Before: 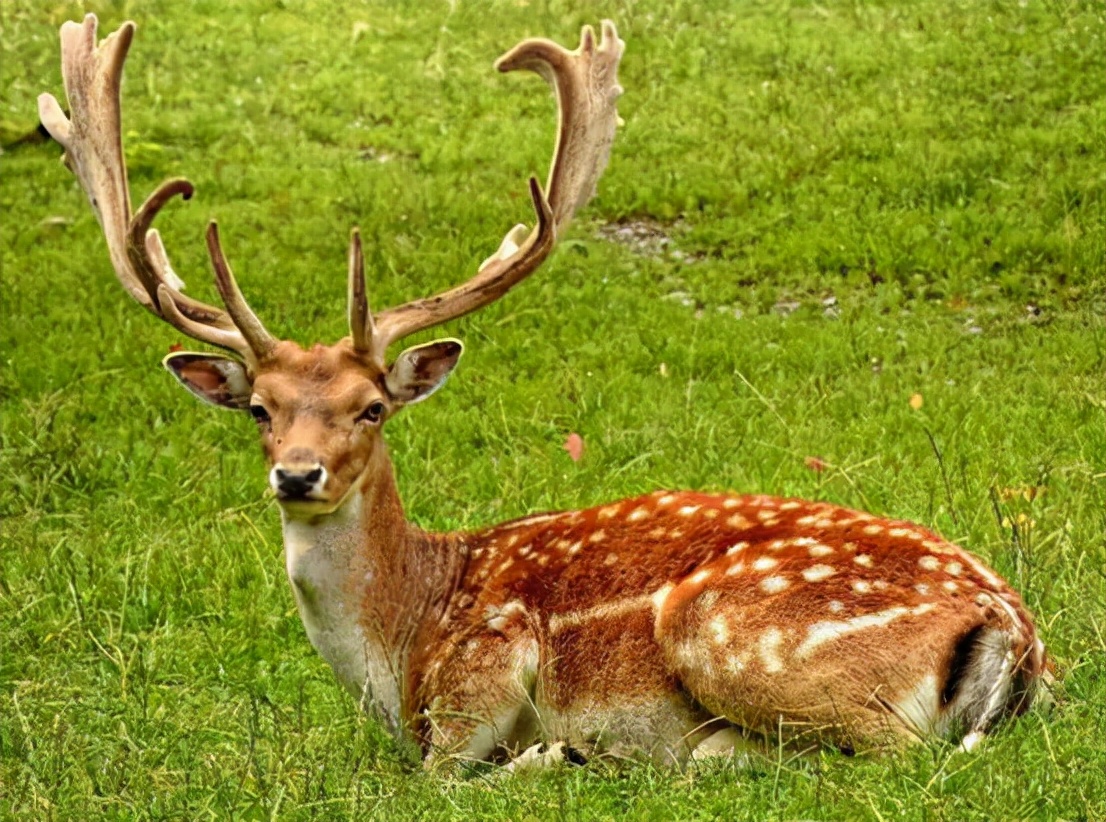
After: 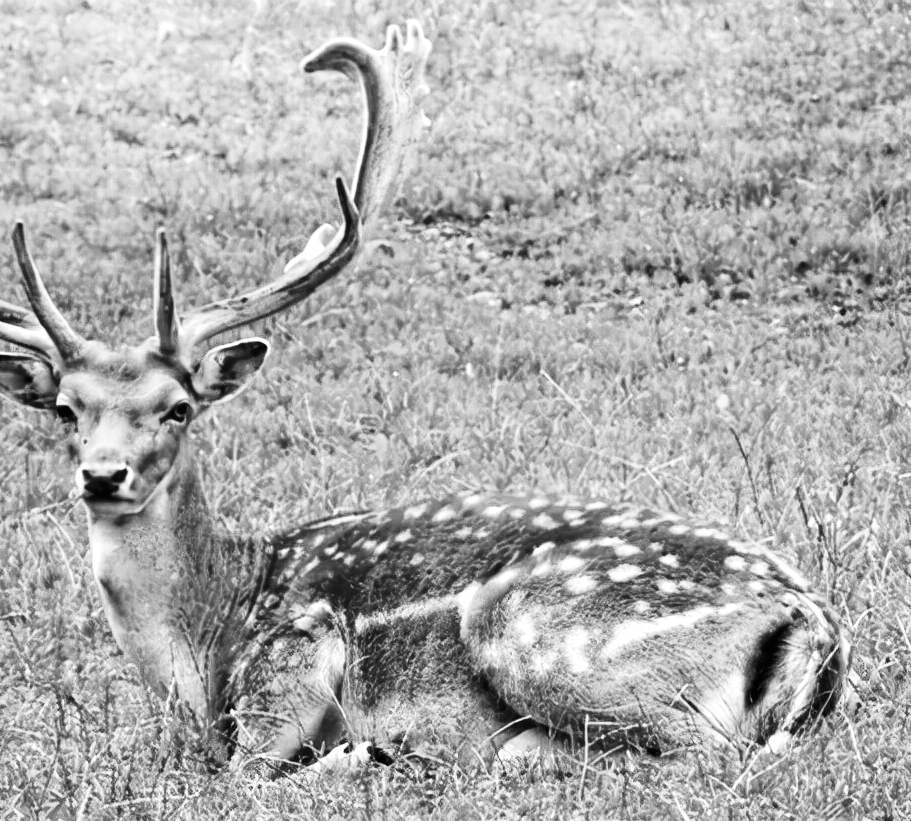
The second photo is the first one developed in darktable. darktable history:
contrast brightness saturation: contrast 0.28
crop: left 17.582%, bottom 0.031%
monochrome: on, module defaults
exposure: black level correction 0, exposure 0.5 EV, compensate highlight preservation false
